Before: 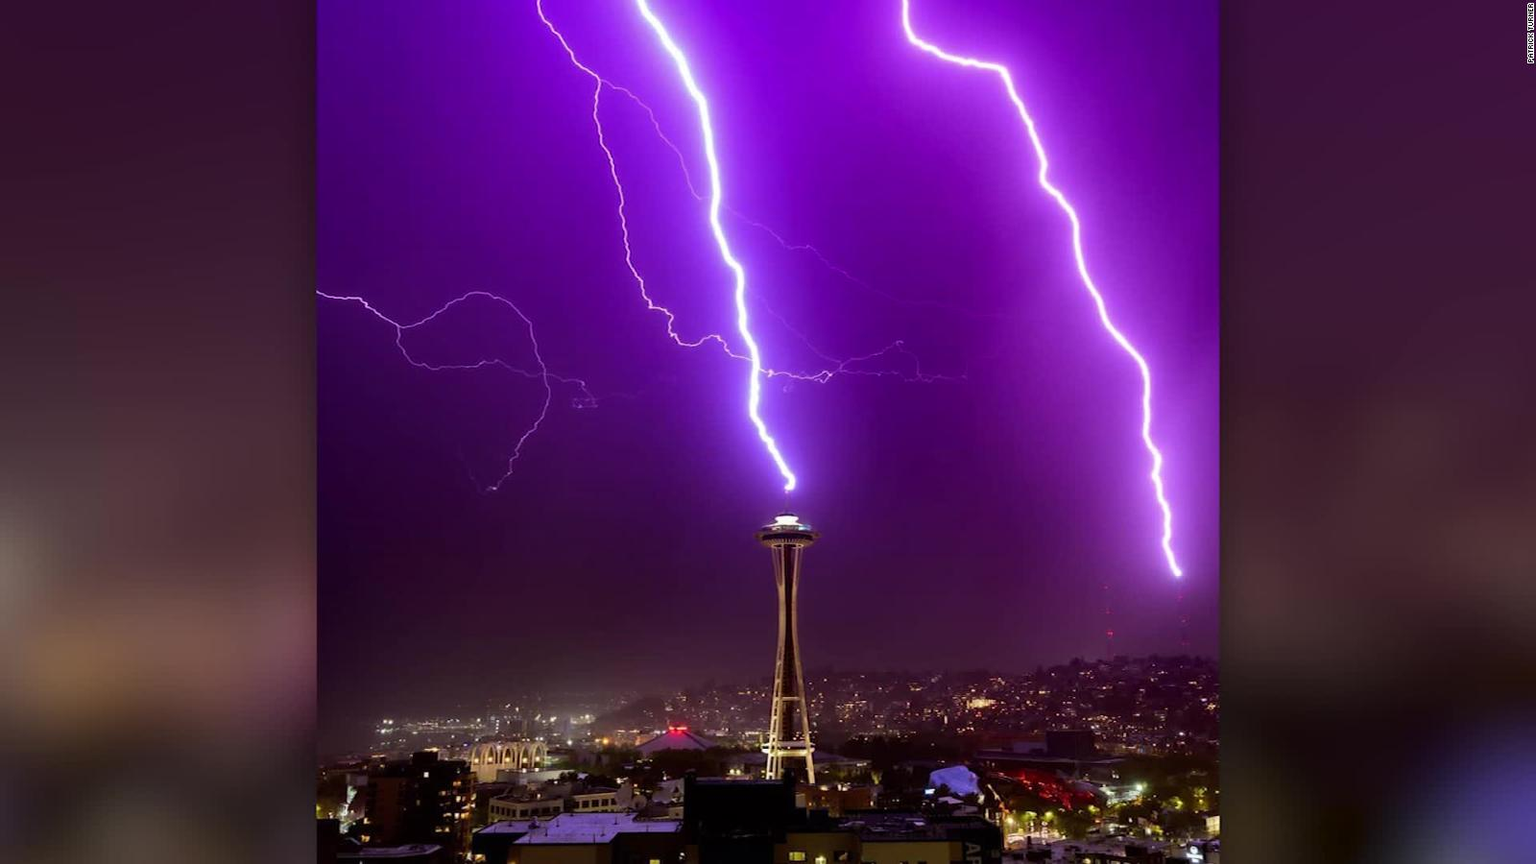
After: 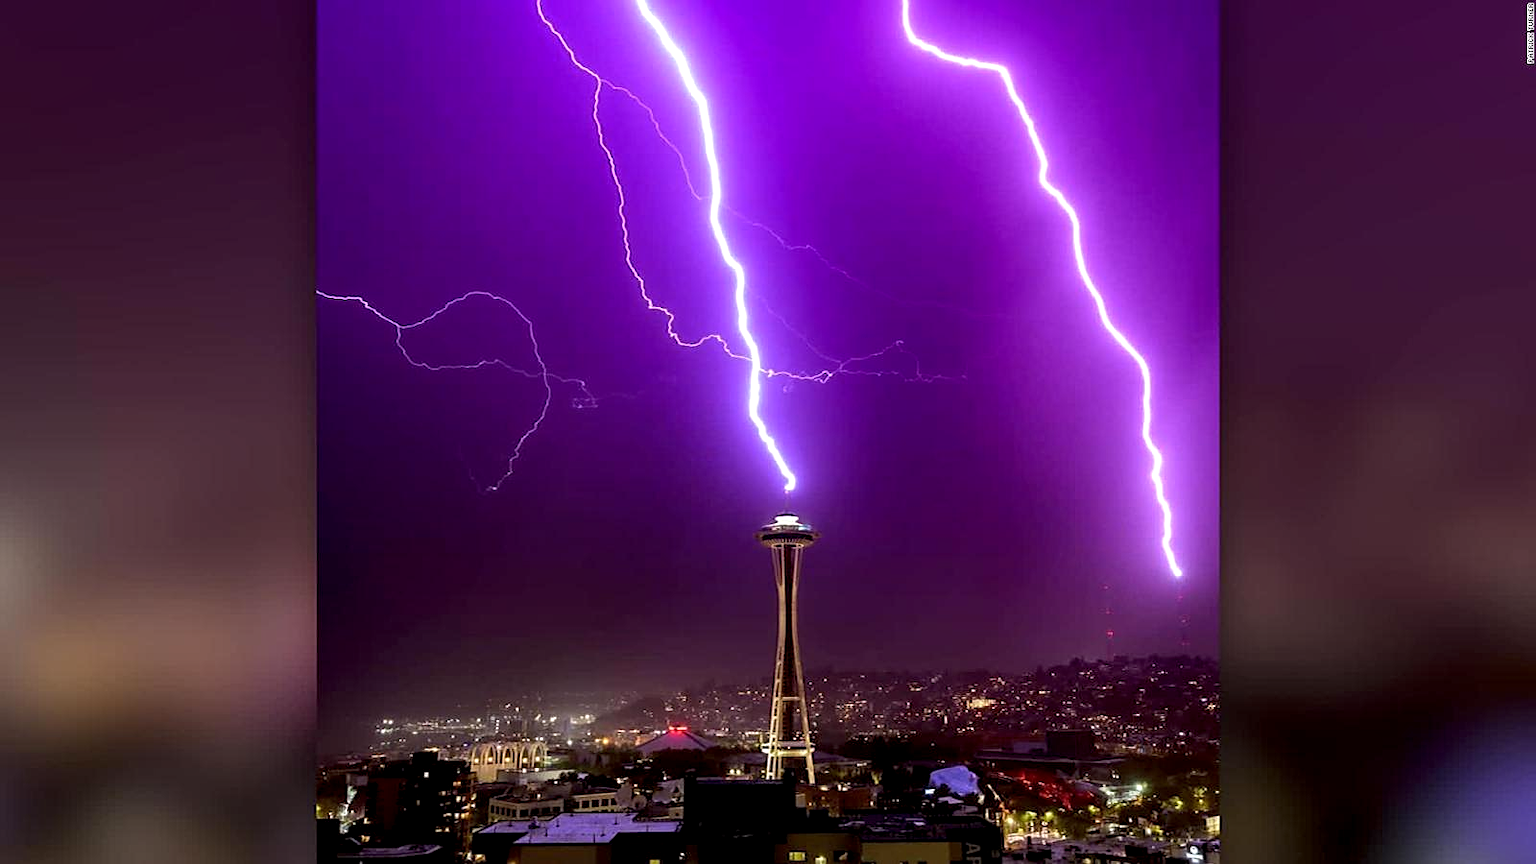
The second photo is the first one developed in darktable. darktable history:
white balance: emerald 1
local contrast: on, module defaults
sharpen: on, module defaults
exposure: black level correction 0.002, exposure 0.15 EV, compensate highlight preservation false
